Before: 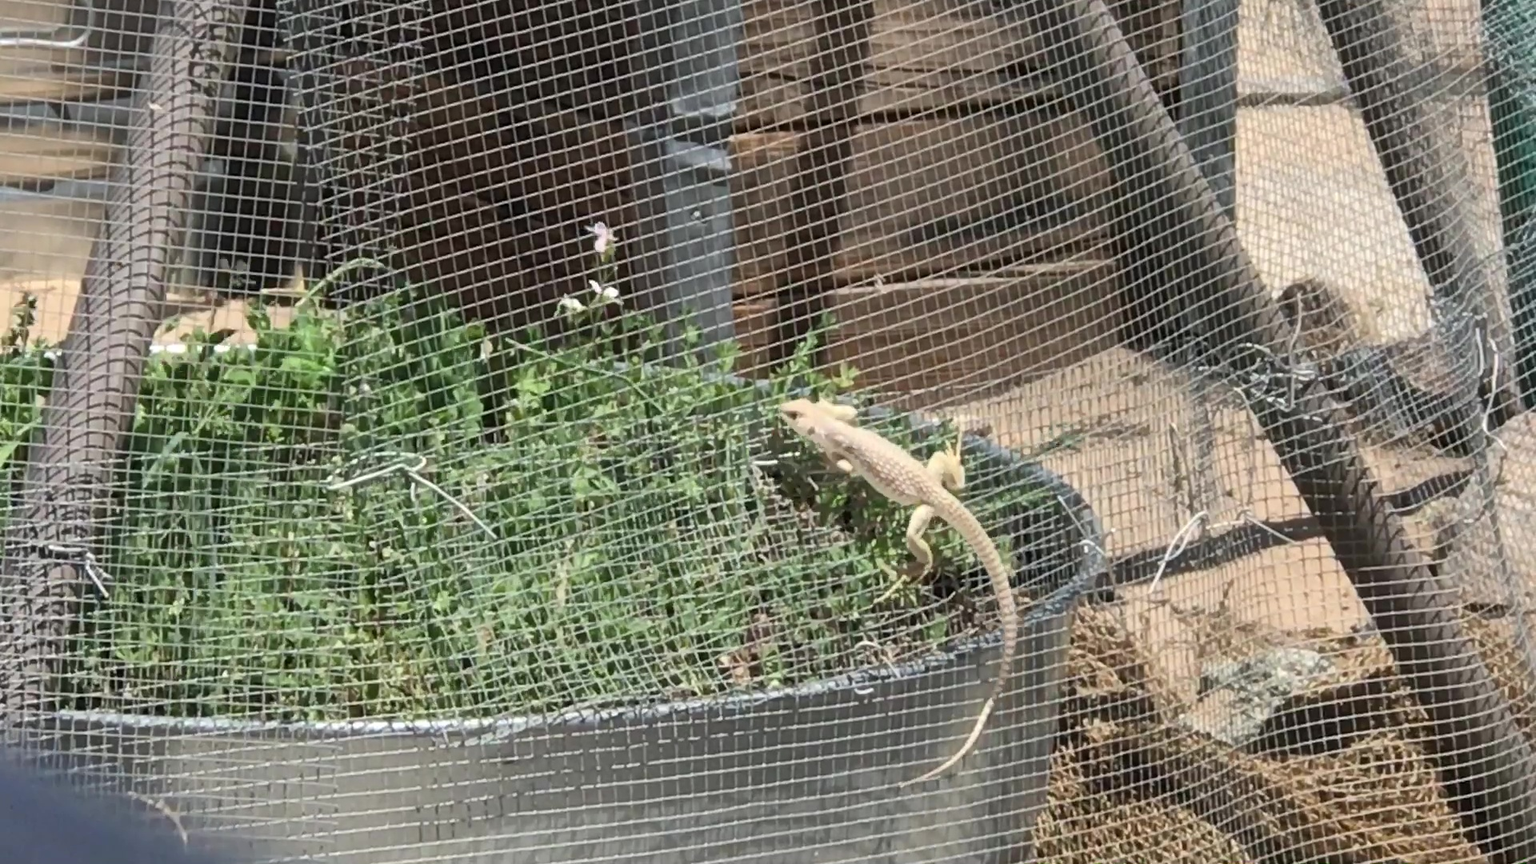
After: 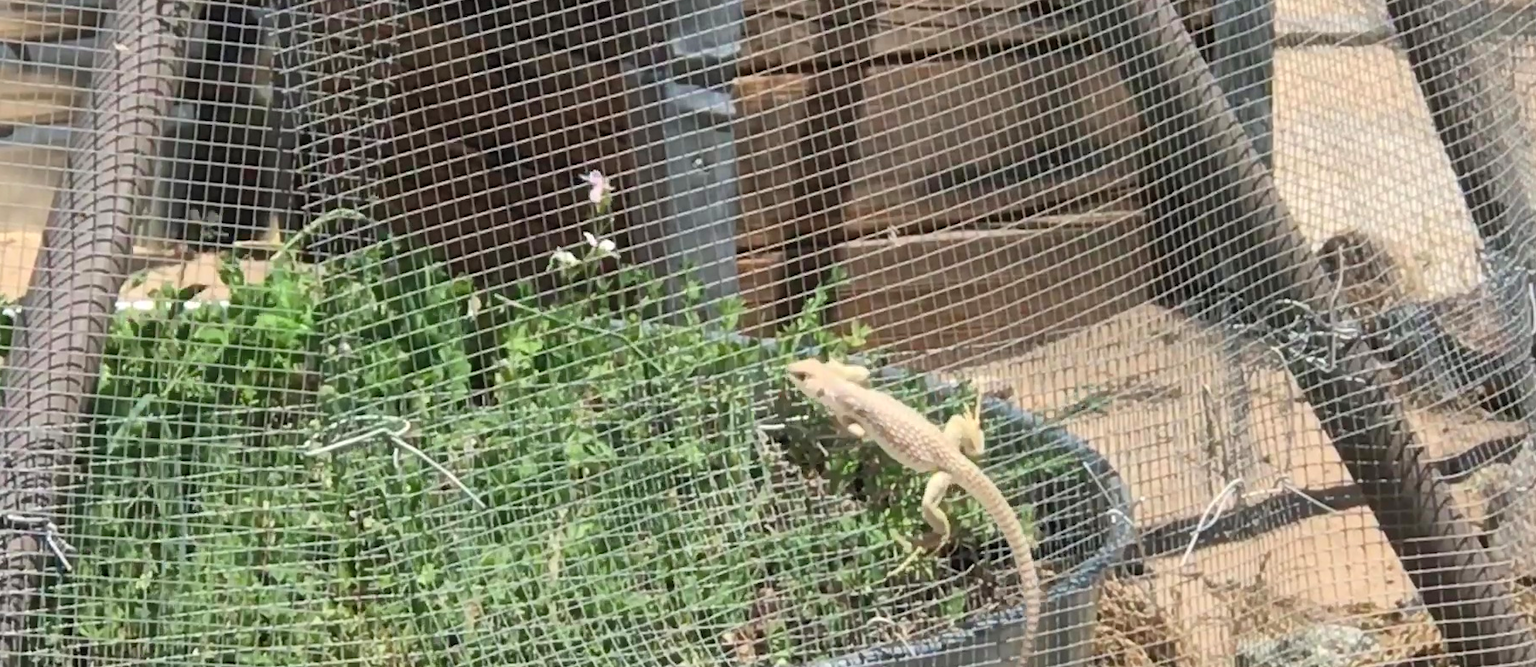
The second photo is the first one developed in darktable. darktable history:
color zones: curves: ch1 [(0.25, 0.5) (0.747, 0.71)]
crop: left 2.737%, top 7.287%, right 3.421%, bottom 20.179%
contrast brightness saturation: contrast 0.03, brightness 0.06, saturation 0.13
